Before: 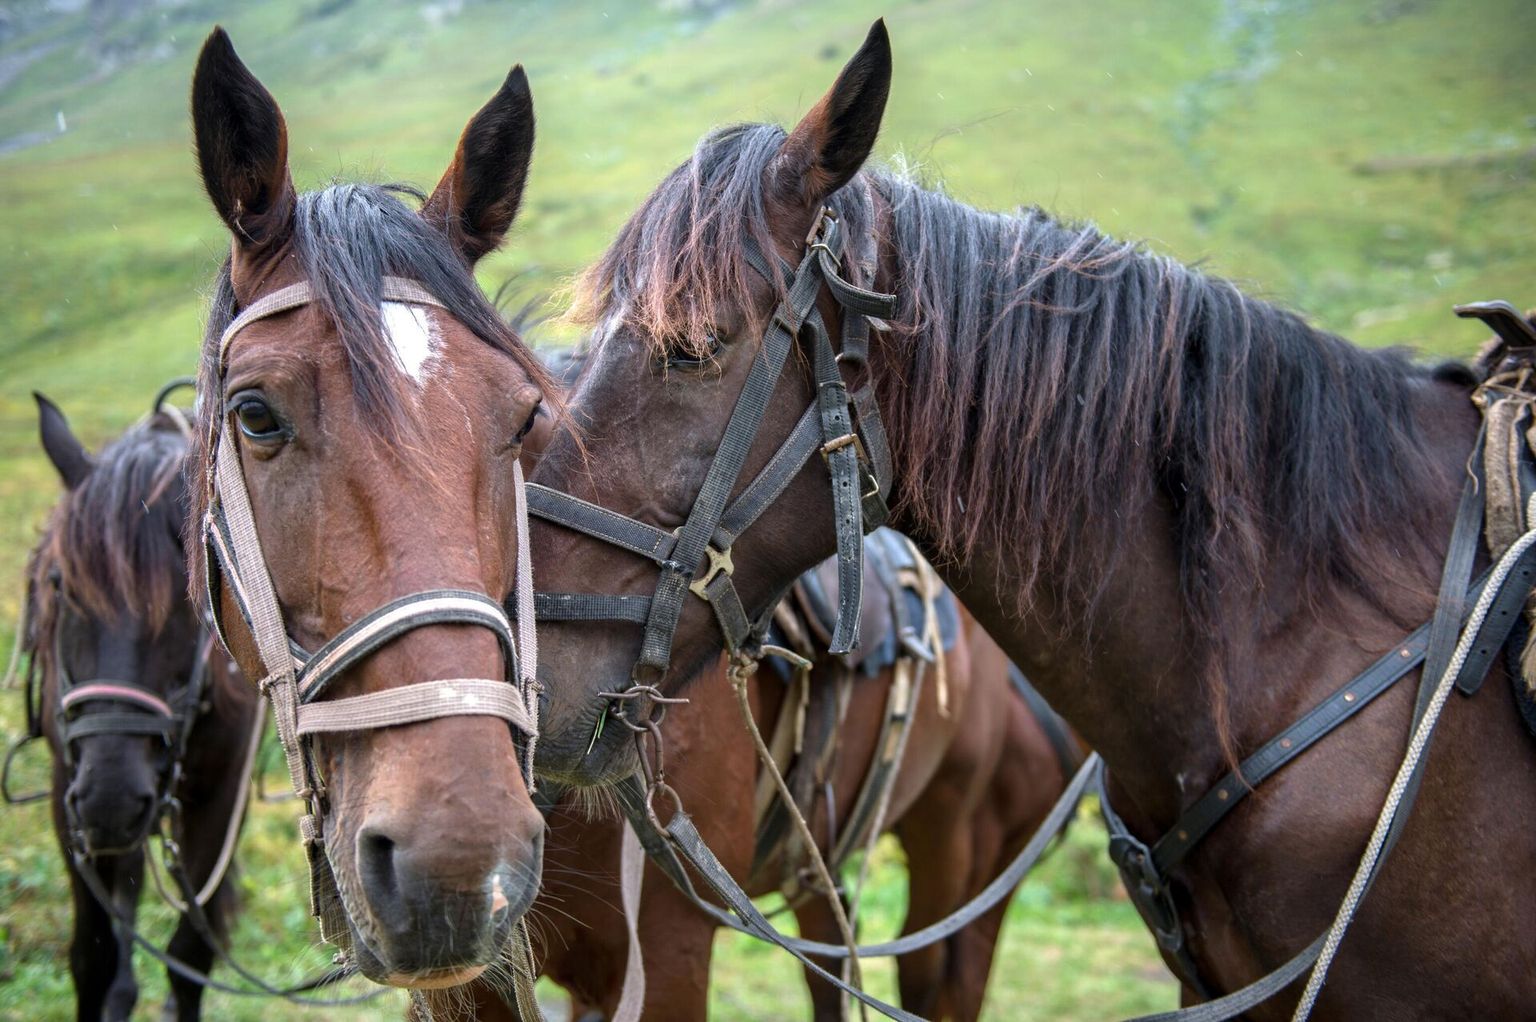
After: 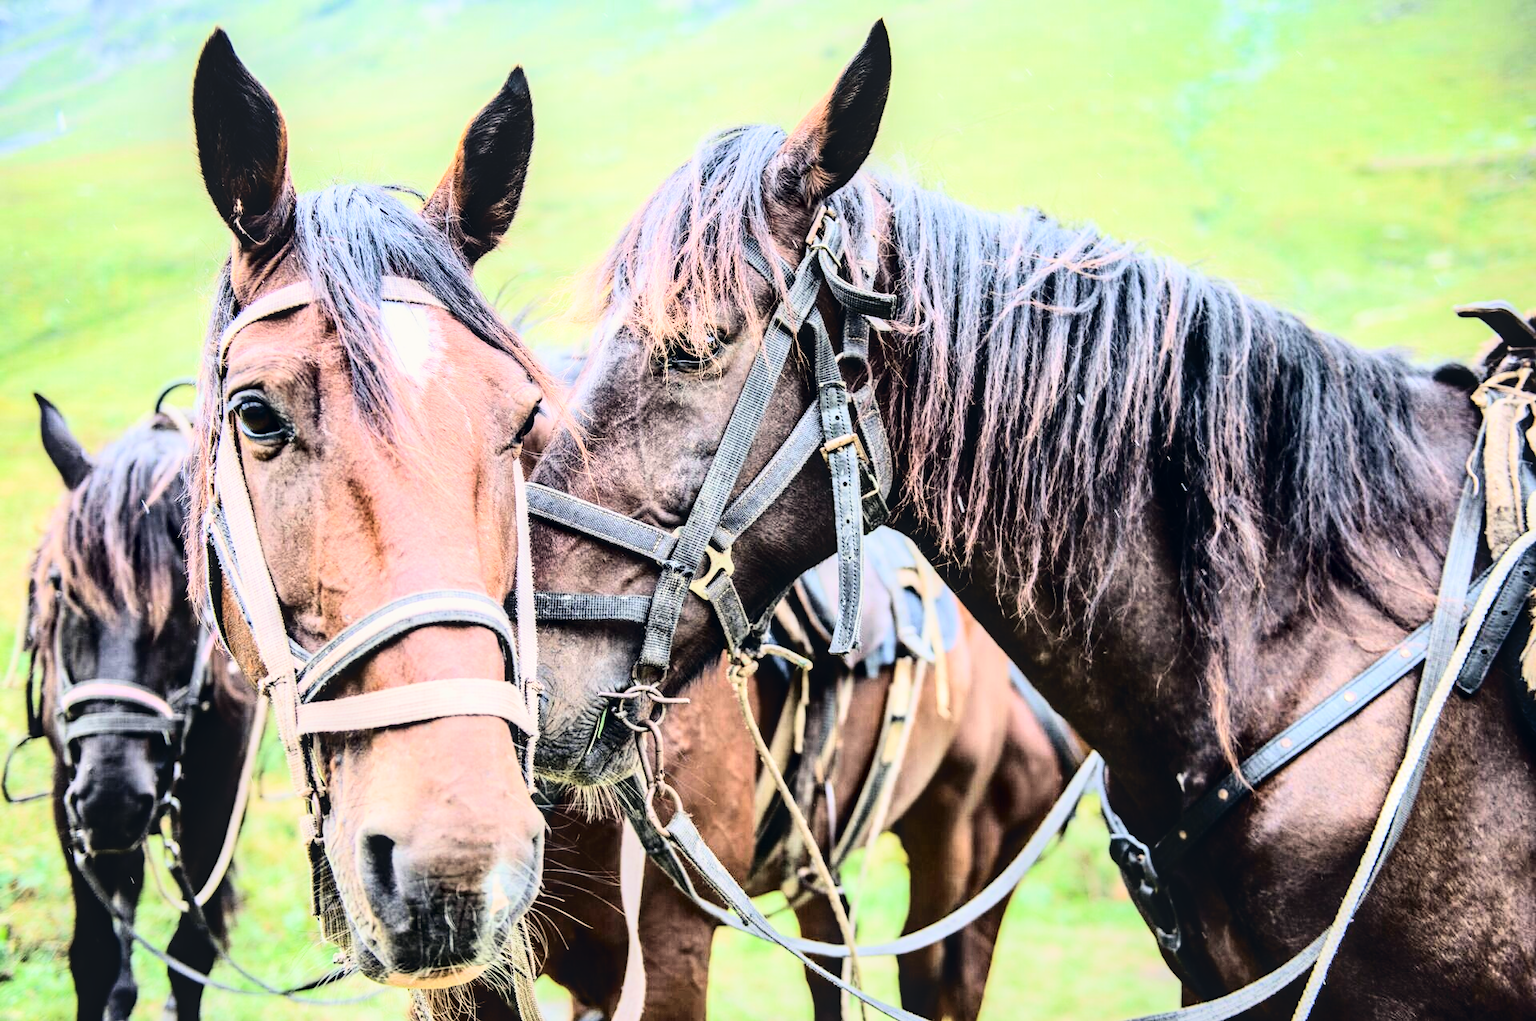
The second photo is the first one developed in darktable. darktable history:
shadows and highlights: soften with gaussian
local contrast: on, module defaults
exposure: black level correction 0, exposure 1.2 EV, compensate highlight preservation false
filmic rgb: black relative exposure -11.88 EV, white relative exposure 5.43 EV, threshold 3 EV, hardness 4.49, latitude 50%, contrast 1.14, color science v5 (2021), contrast in shadows safe, contrast in highlights safe, enable highlight reconstruction true
color correction: highlights a* 0.207, highlights b* 2.7, shadows a* -0.874, shadows b* -4.78
tone equalizer: -8 EV -0.417 EV, -7 EV -0.389 EV, -6 EV -0.333 EV, -5 EV -0.222 EV, -3 EV 0.222 EV, -2 EV 0.333 EV, -1 EV 0.389 EV, +0 EV 0.417 EV, edges refinement/feathering 500, mask exposure compensation -1.57 EV, preserve details no
tone curve: curves: ch0 [(0, 0) (0.003, 0.001) (0.011, 0.004) (0.025, 0.009) (0.044, 0.016) (0.069, 0.025) (0.1, 0.036) (0.136, 0.059) (0.177, 0.103) (0.224, 0.175) (0.277, 0.274) (0.335, 0.395) (0.399, 0.52) (0.468, 0.635) (0.543, 0.733) (0.623, 0.817) (0.709, 0.888) (0.801, 0.93) (0.898, 0.964) (1, 1)], color space Lab, independent channels, preserve colors none
